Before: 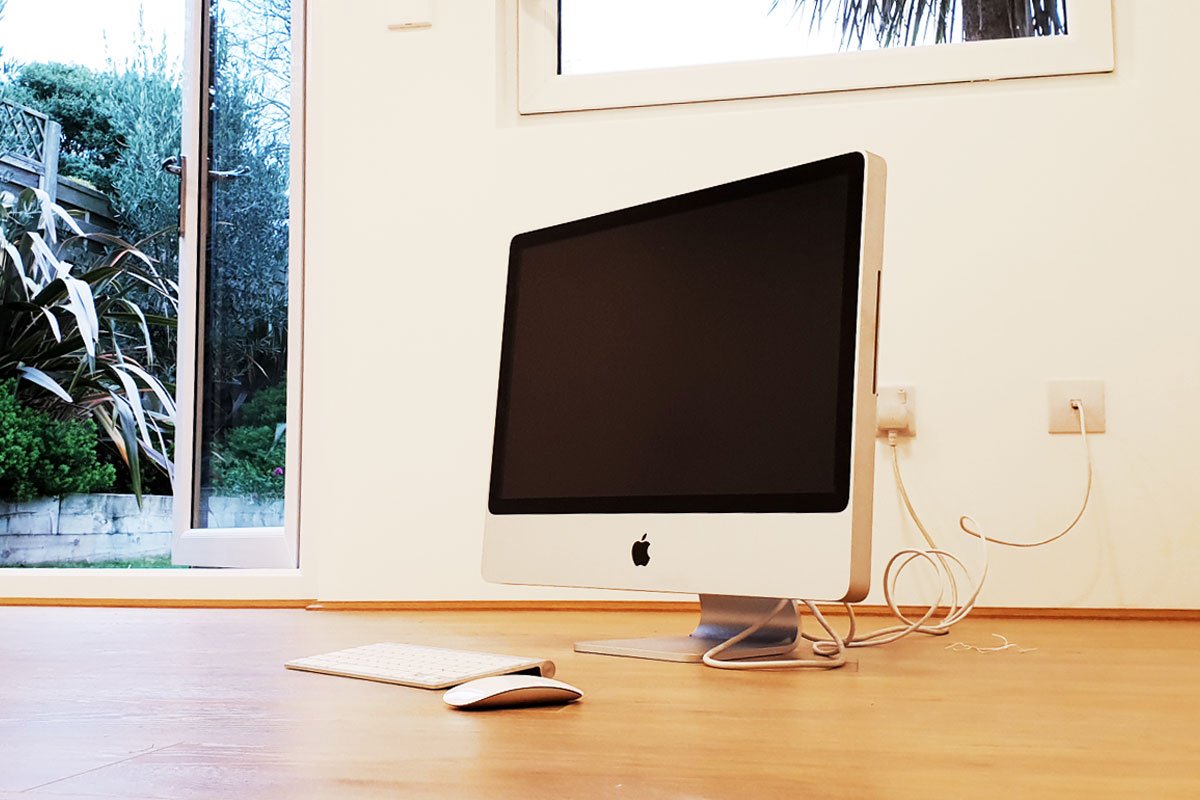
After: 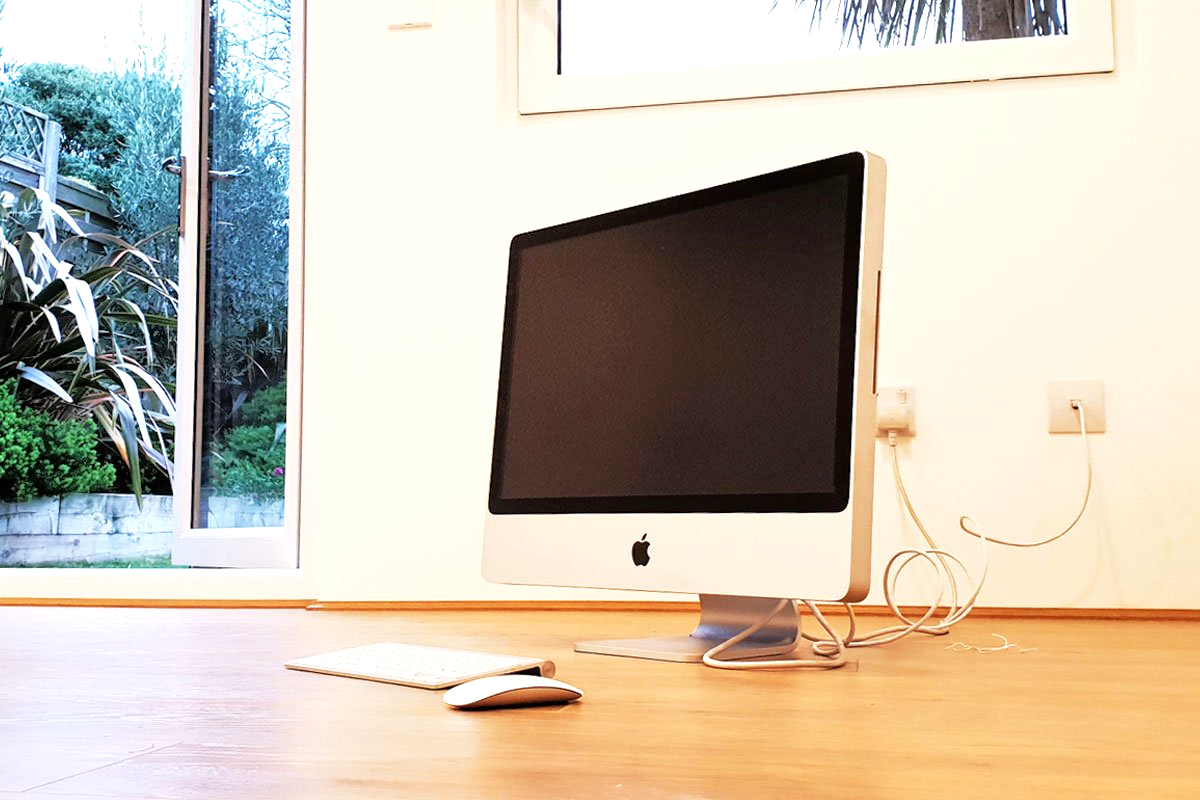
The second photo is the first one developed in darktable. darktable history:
tone equalizer: -7 EV 0.15 EV, -6 EV 0.6 EV, -5 EV 1.15 EV, -4 EV 1.33 EV, -3 EV 1.15 EV, -2 EV 0.6 EV, -1 EV 0.15 EV, mask exposure compensation -0.5 EV
exposure: exposure 0.29 EV, compensate highlight preservation false
